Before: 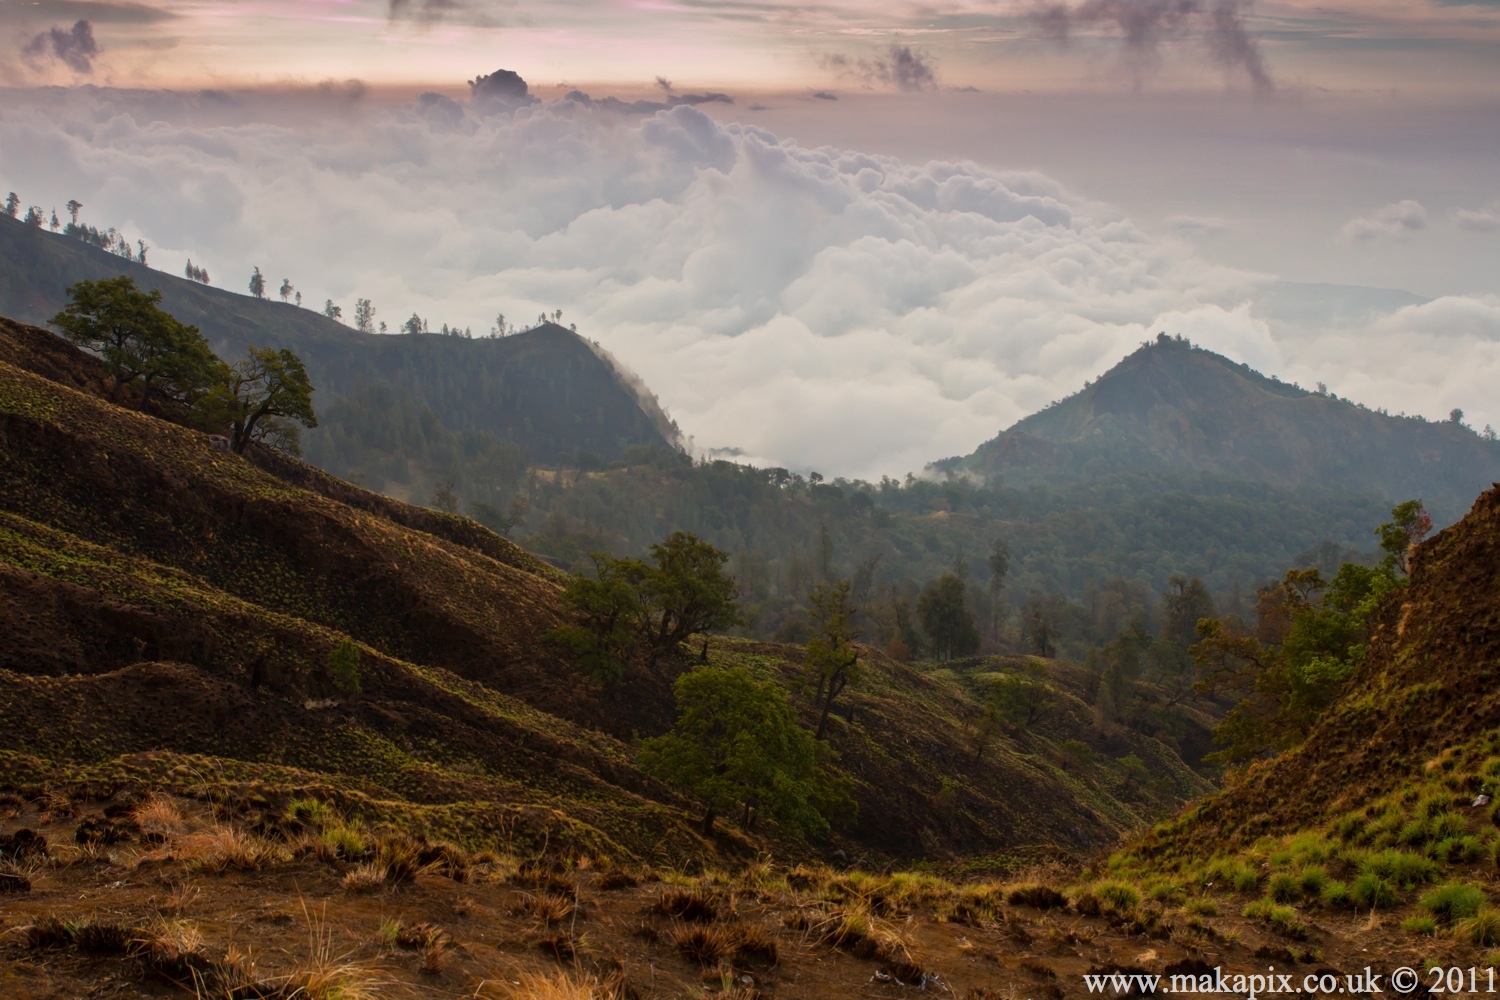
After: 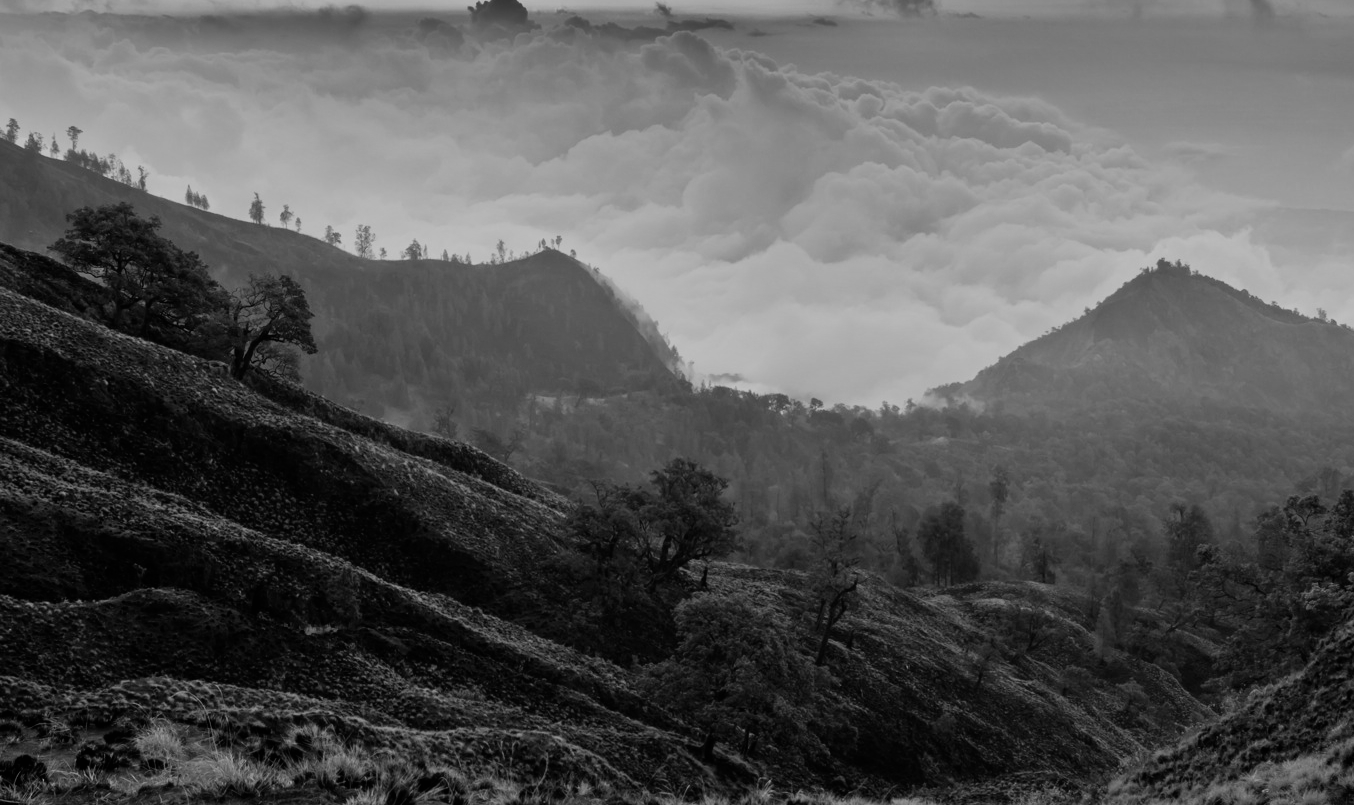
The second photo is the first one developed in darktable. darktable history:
crop: top 7.49%, right 9.717%, bottom 11.943%
shadows and highlights: shadows 24.5, highlights -78.15, soften with gaussian
filmic rgb: white relative exposure 3.8 EV, hardness 4.35
monochrome: on, module defaults
